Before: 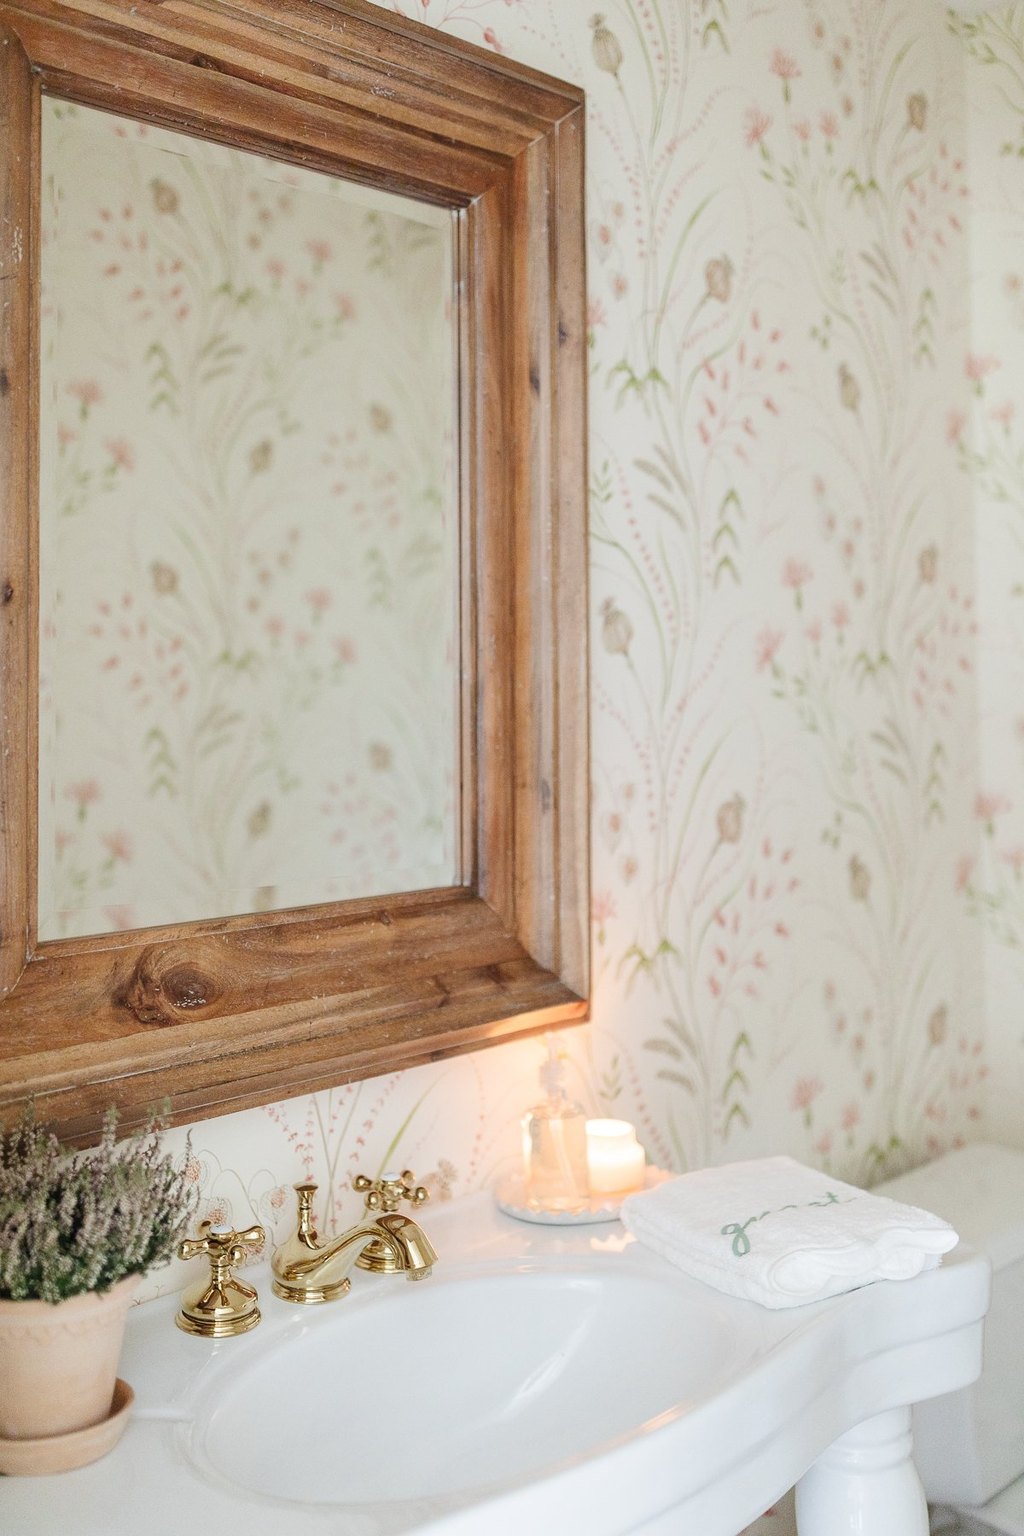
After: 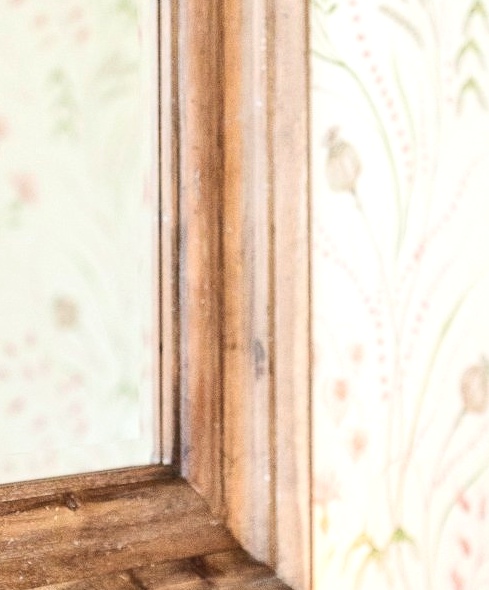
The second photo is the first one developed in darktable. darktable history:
crop: left 31.692%, top 31.922%, right 27.511%, bottom 35.293%
tone equalizer: -8 EV -0.759 EV, -7 EV -0.726 EV, -6 EV -0.628 EV, -5 EV -0.42 EV, -3 EV 0.387 EV, -2 EV 0.6 EV, -1 EV 0.698 EV, +0 EV 0.74 EV, edges refinement/feathering 500, mask exposure compensation -1.57 EV, preserve details no
contrast brightness saturation: contrast 0.15, brightness 0.045
